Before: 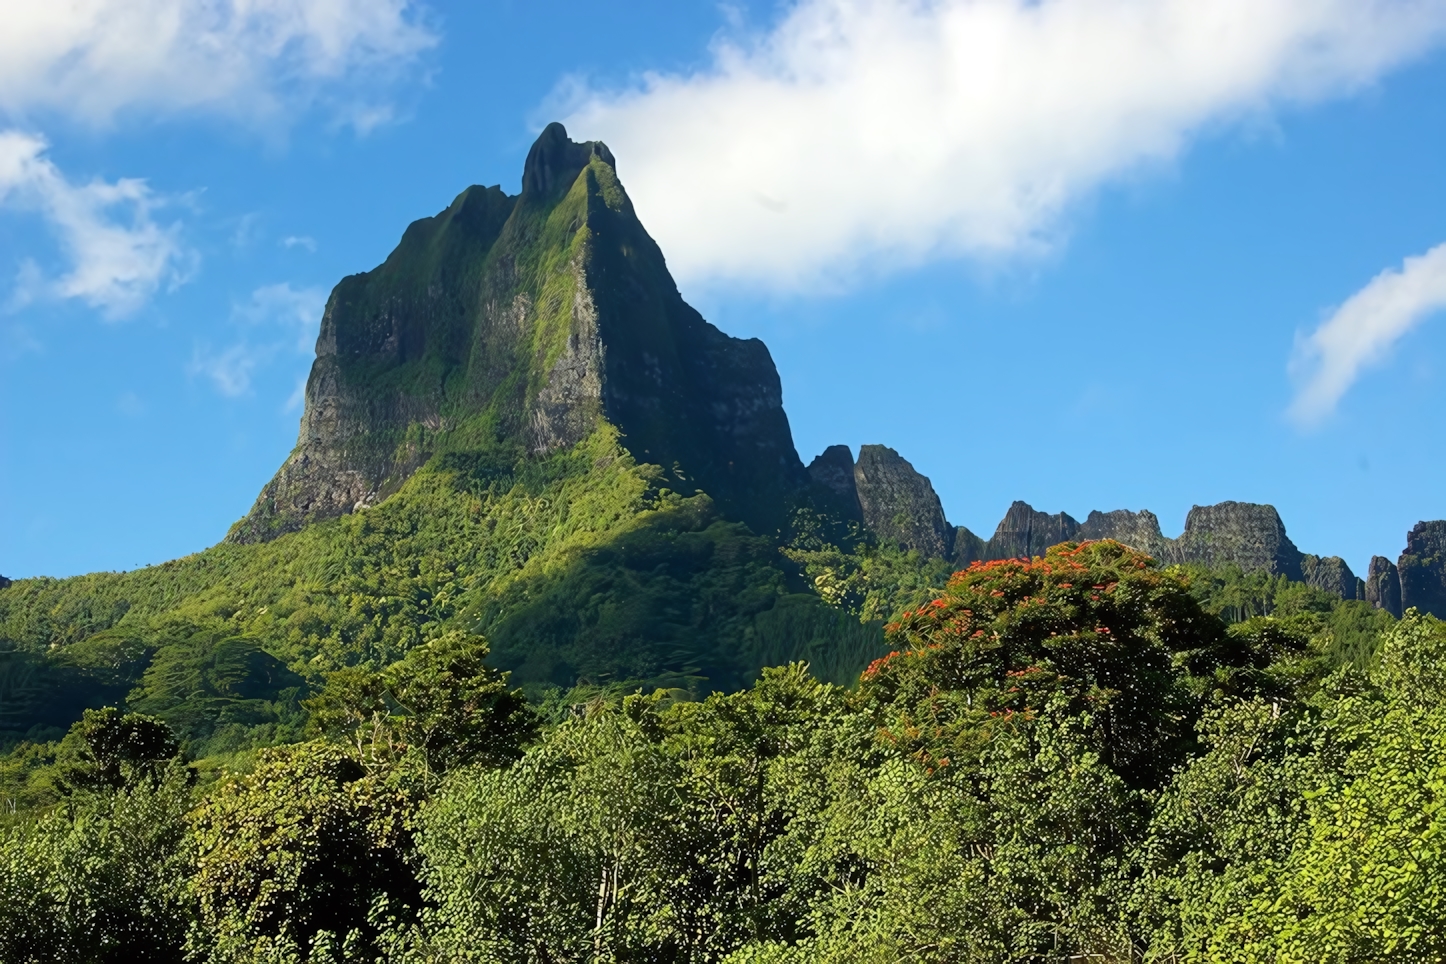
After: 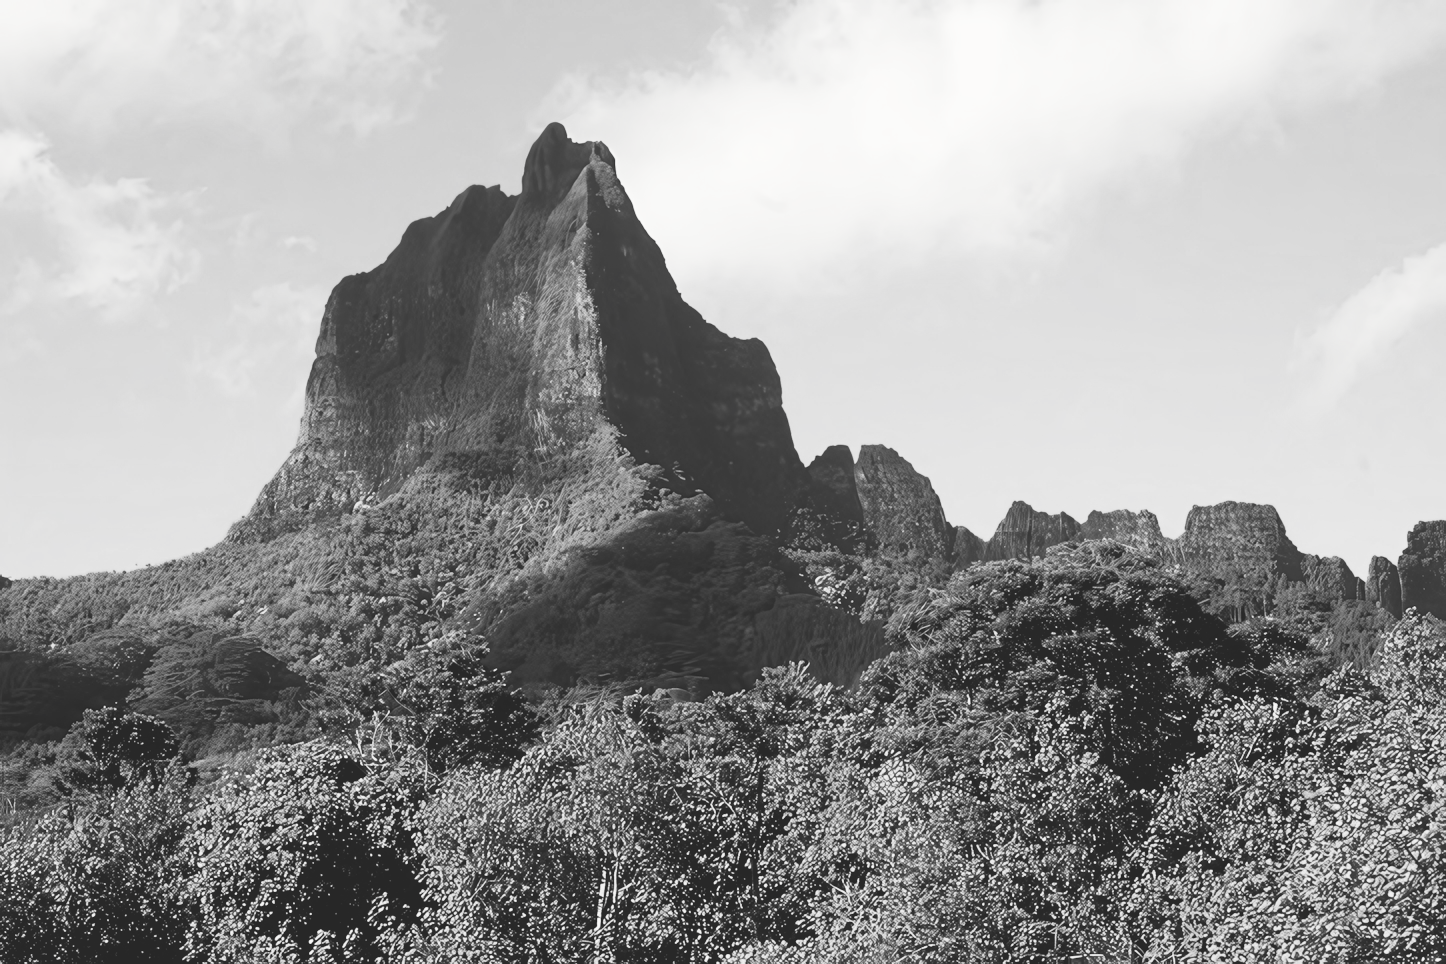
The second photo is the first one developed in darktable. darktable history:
tone curve: curves: ch0 [(0, 0) (0.003, 0.156) (0.011, 0.156) (0.025, 0.161) (0.044, 0.164) (0.069, 0.178) (0.1, 0.201) (0.136, 0.229) (0.177, 0.263) (0.224, 0.301) (0.277, 0.355) (0.335, 0.415) (0.399, 0.48) (0.468, 0.561) (0.543, 0.647) (0.623, 0.735) (0.709, 0.819) (0.801, 0.893) (0.898, 0.953) (1, 1)], preserve colors none
color look up table: target L [90.24, 85.63, 81.33, 81.33, 57.87, 58.64, 52.01, 38.24, 21.25, 200.91, 93.05, 85.98, 83.12, 80.97, 76.25, 70.73, 63.98, 57.48, 49.24, 39.49, 32.75, 31.03, 30.3, 11.76, 85.63, 76.61, 77.34, 83.84, 71.84, 62.46, 65.11, 59.92, 83.12, 64.74, 55.15, 58.38, 78.8, 42.1, 47.24, 30.3, 46.43, 21.25, 5.464, 88.82, 86.7, 82.41, 63.22, 35.72, 30.59], target a [-0.003, 0 ×9, -0.1, -0.001, -0.001, -0.002, 0, -0.002, 0 ×10, -0.001, -0.003, 0, 0, 0, 0.001, -0.001, 0, 0, 0.001, -0.001, 0.001, 0 ×4, -0.001, -0.003, -0.003, -0.002, 0, 0, 0], target b [0.025, 0.002 ×4, -0.003, 0.002, 0.002, 0.002, -0.001, 1.233, 0.002, 0.003, 0.024, 0.002, 0.023, 0.003, 0.003, 0.002 ×4, -0.002, 0.003, 0.002, 0.002, 0.003, 0.025, 0.003, 0.003, 0.003, -0.004, 0.003, 0.003, 0.003, -0.004, 0.003, -0.003, -0.003, -0.002, 0.002, 0.002, 0.008, 0.025, 0.025, 0.024, -0.004, -0.002, -0.002], num patches 49
